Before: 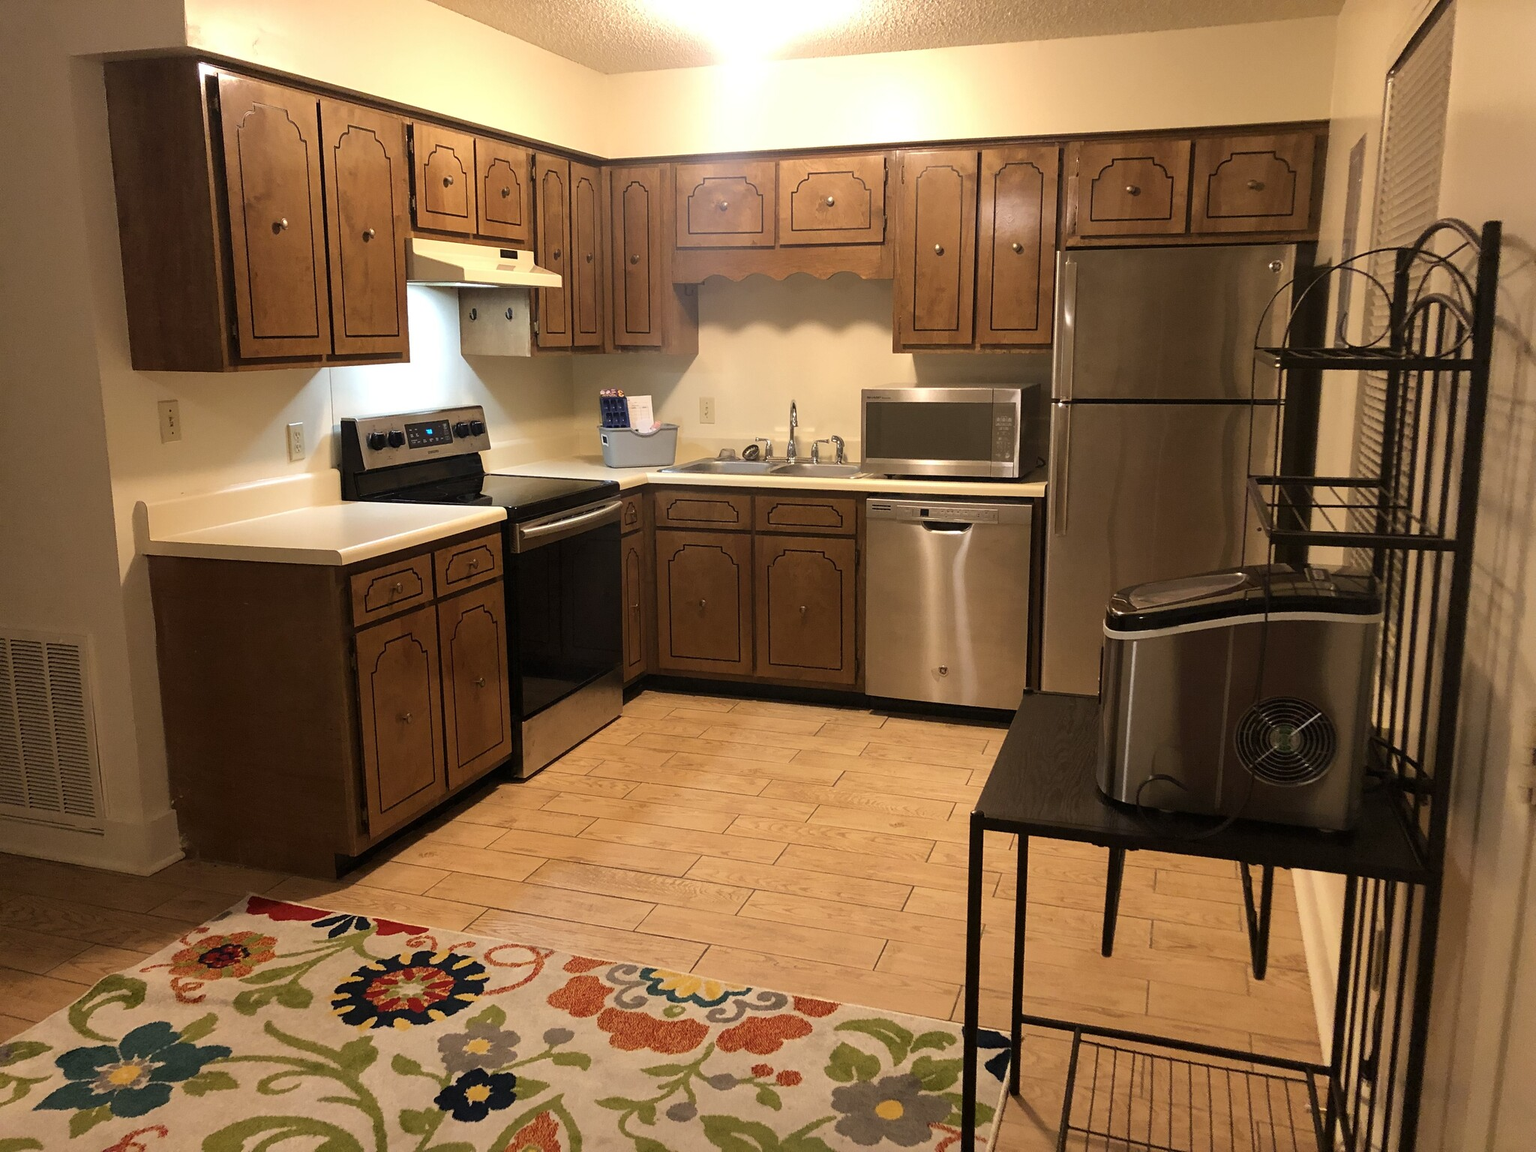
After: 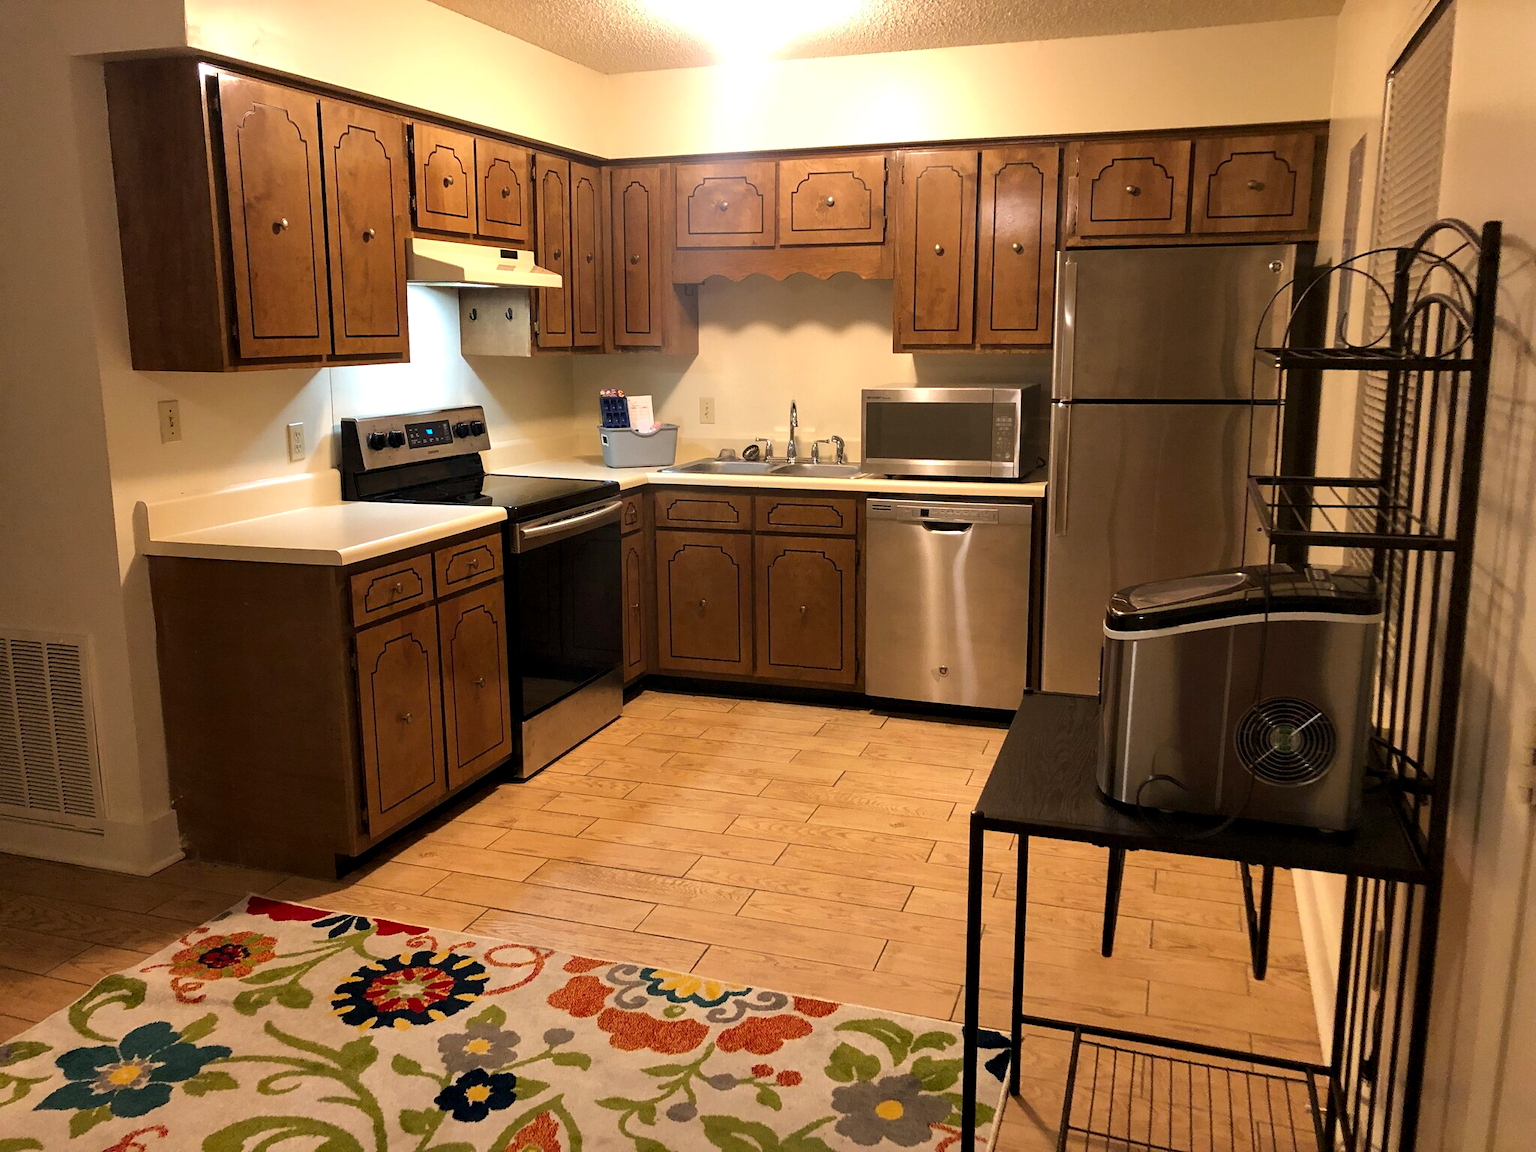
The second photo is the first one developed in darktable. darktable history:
contrast equalizer: octaves 7, y [[0.6 ×6], [0.55 ×6], [0 ×6], [0 ×6], [0 ×6]], mix 0.299
